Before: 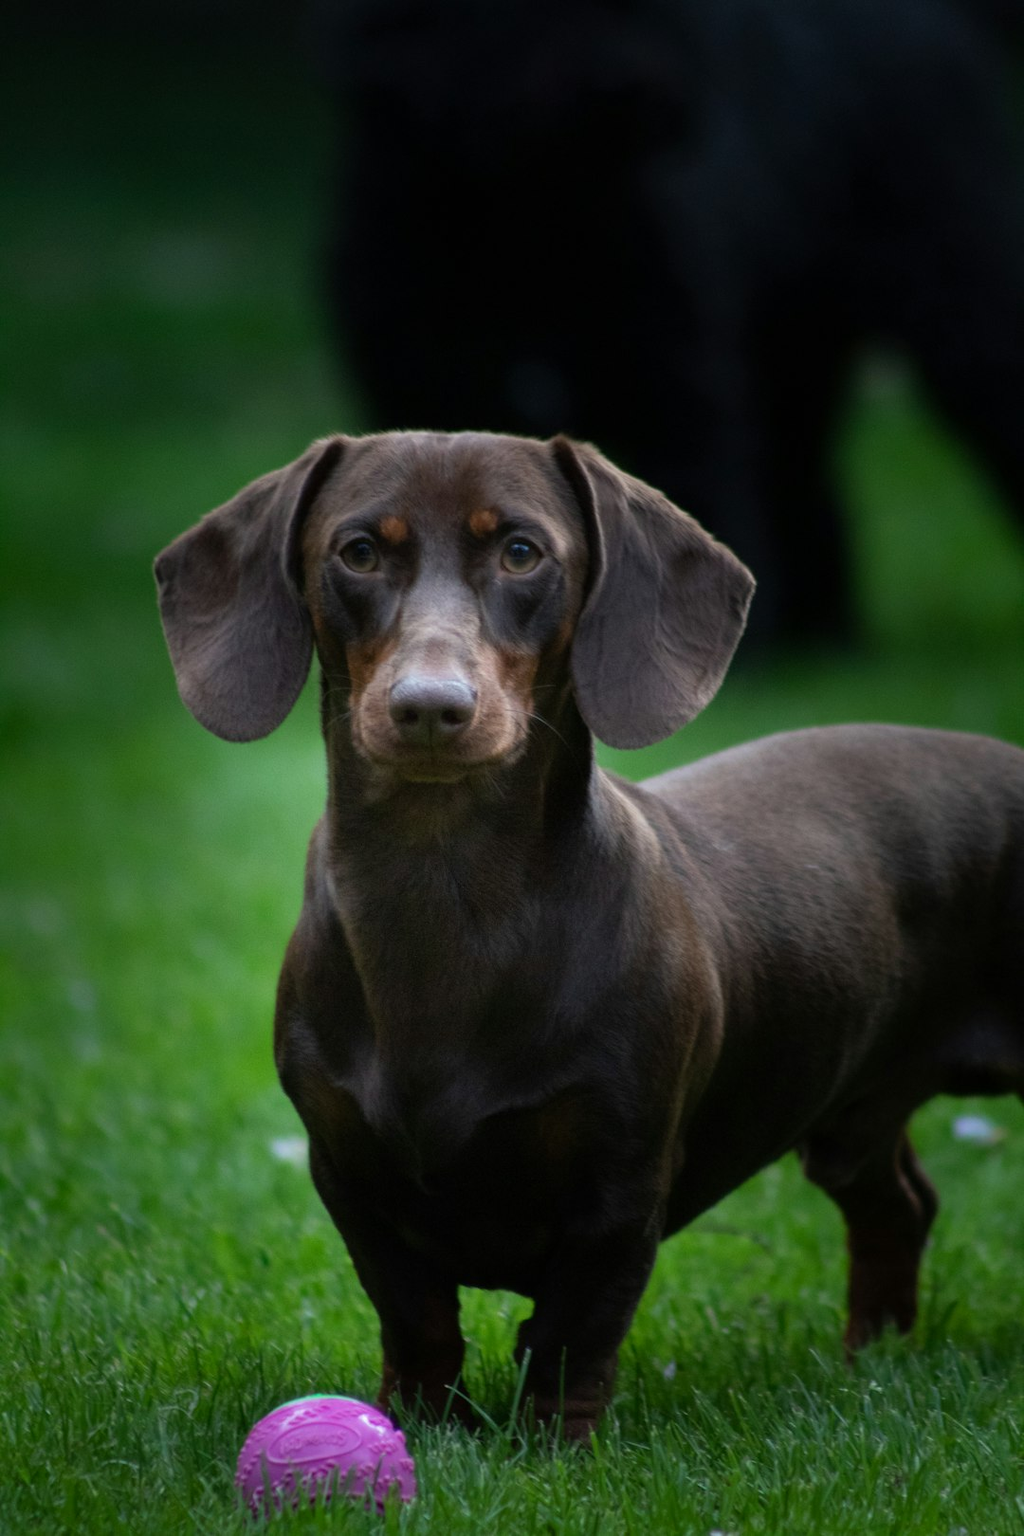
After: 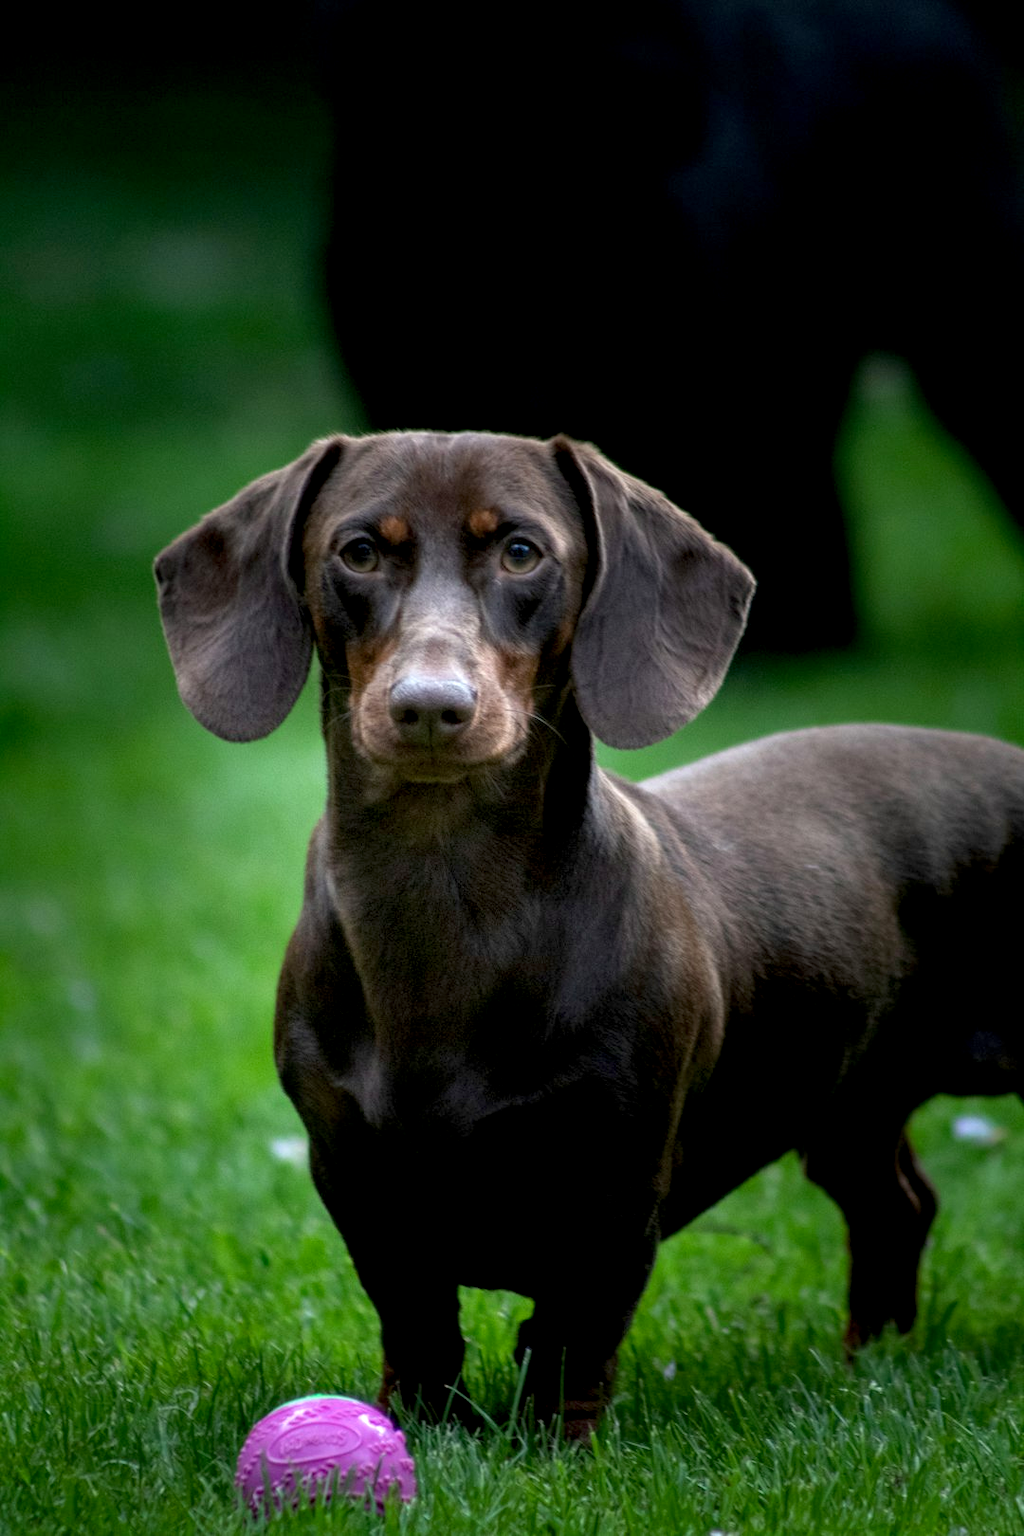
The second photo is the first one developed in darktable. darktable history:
shadows and highlights: shadows 0, highlights 40
exposure: black level correction 0.005, exposure 0.417 EV, compensate highlight preservation false
local contrast: on, module defaults
